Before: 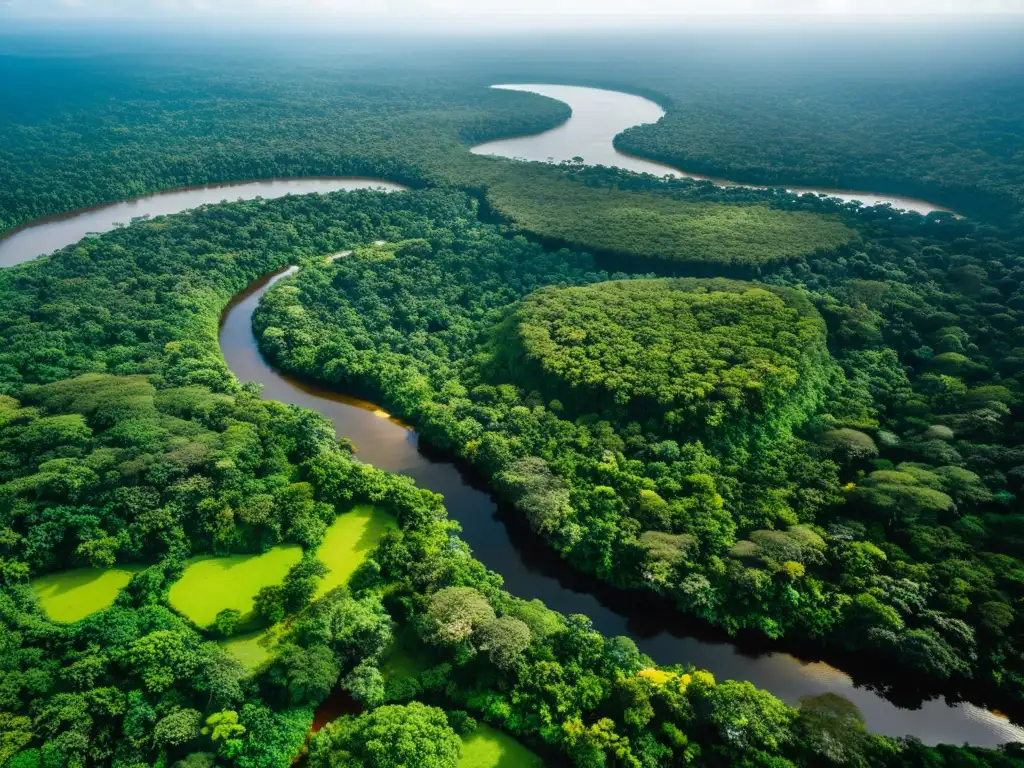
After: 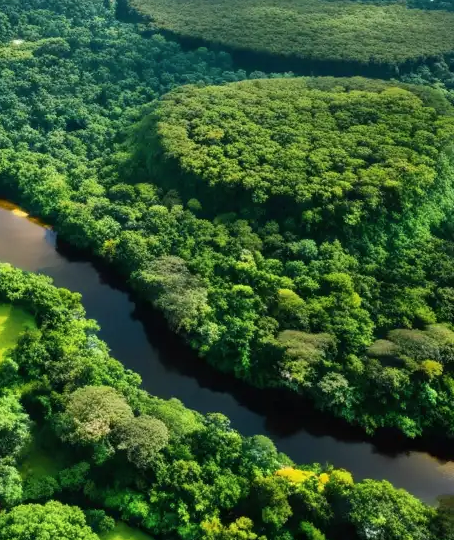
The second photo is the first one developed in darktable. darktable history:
crop: left 35.432%, top 26.233%, right 20.145%, bottom 3.432%
color zones: curves: ch0 [(0.25, 0.5) (0.463, 0.627) (0.484, 0.637) (0.75, 0.5)]
